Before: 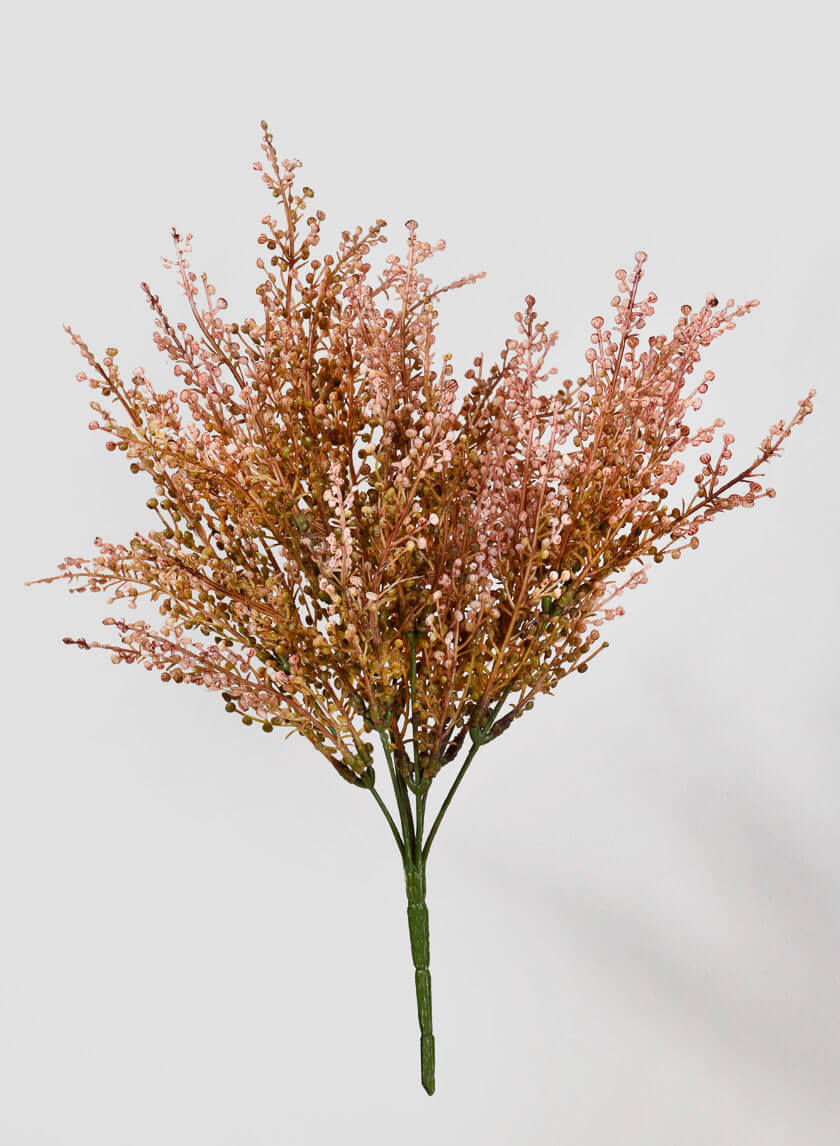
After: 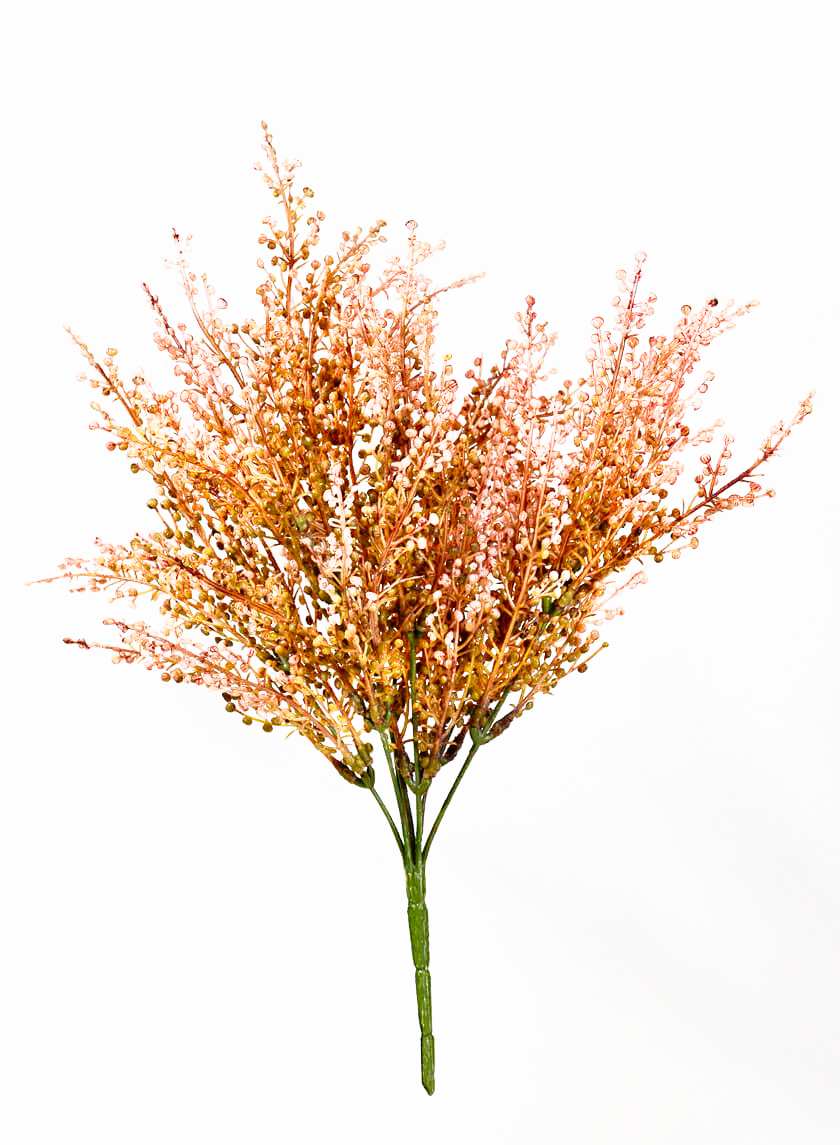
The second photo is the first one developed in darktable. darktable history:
base curve: curves: ch0 [(0, 0) (0.012, 0.01) (0.073, 0.168) (0.31, 0.711) (0.645, 0.957) (1, 1)], preserve colors none
crop: bottom 0.071%
